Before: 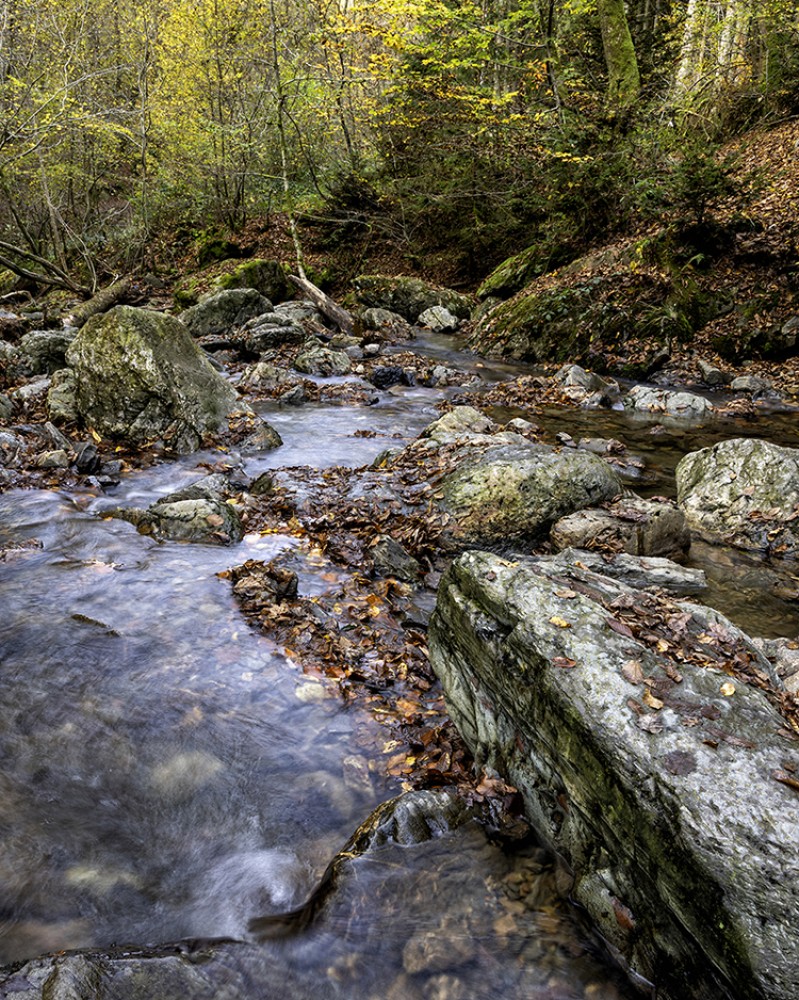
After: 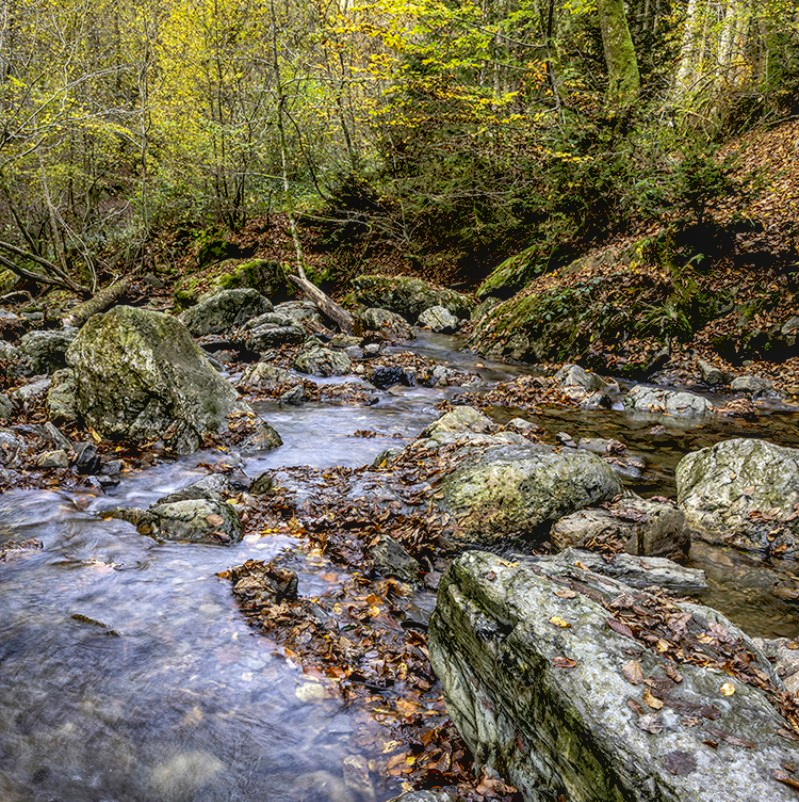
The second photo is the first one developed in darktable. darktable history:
shadows and highlights: on, module defaults
local contrast: highlights 62%, detail 143%, midtone range 0.423
crop: bottom 19.705%
exposure: black level correction 0.006, compensate exposure bias true, compensate highlight preservation false
contrast brightness saturation: contrast -0.094, brightness 0.053, saturation 0.081
